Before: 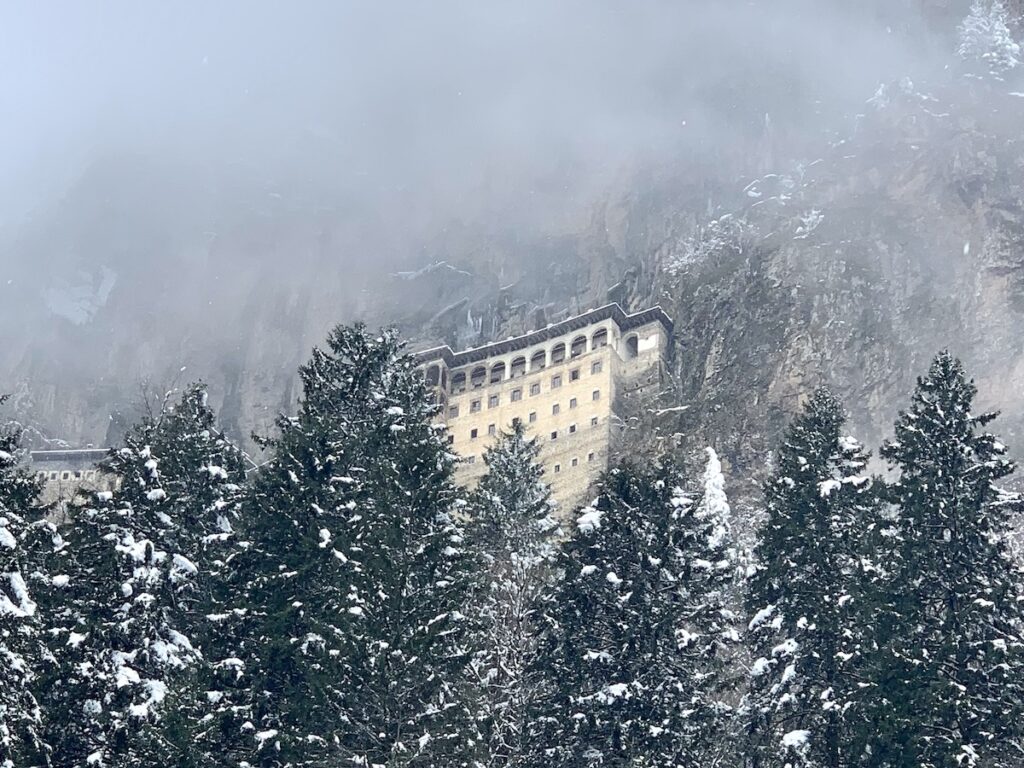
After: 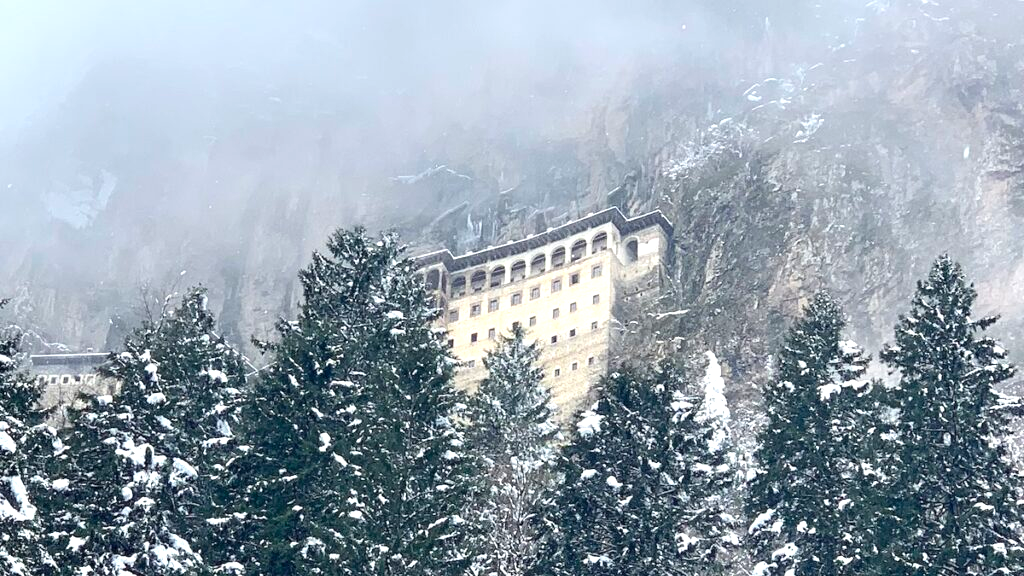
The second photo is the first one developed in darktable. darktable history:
exposure: exposure 0.507 EV, compensate highlight preservation false
crop and rotate: top 12.5%, bottom 12.5%
